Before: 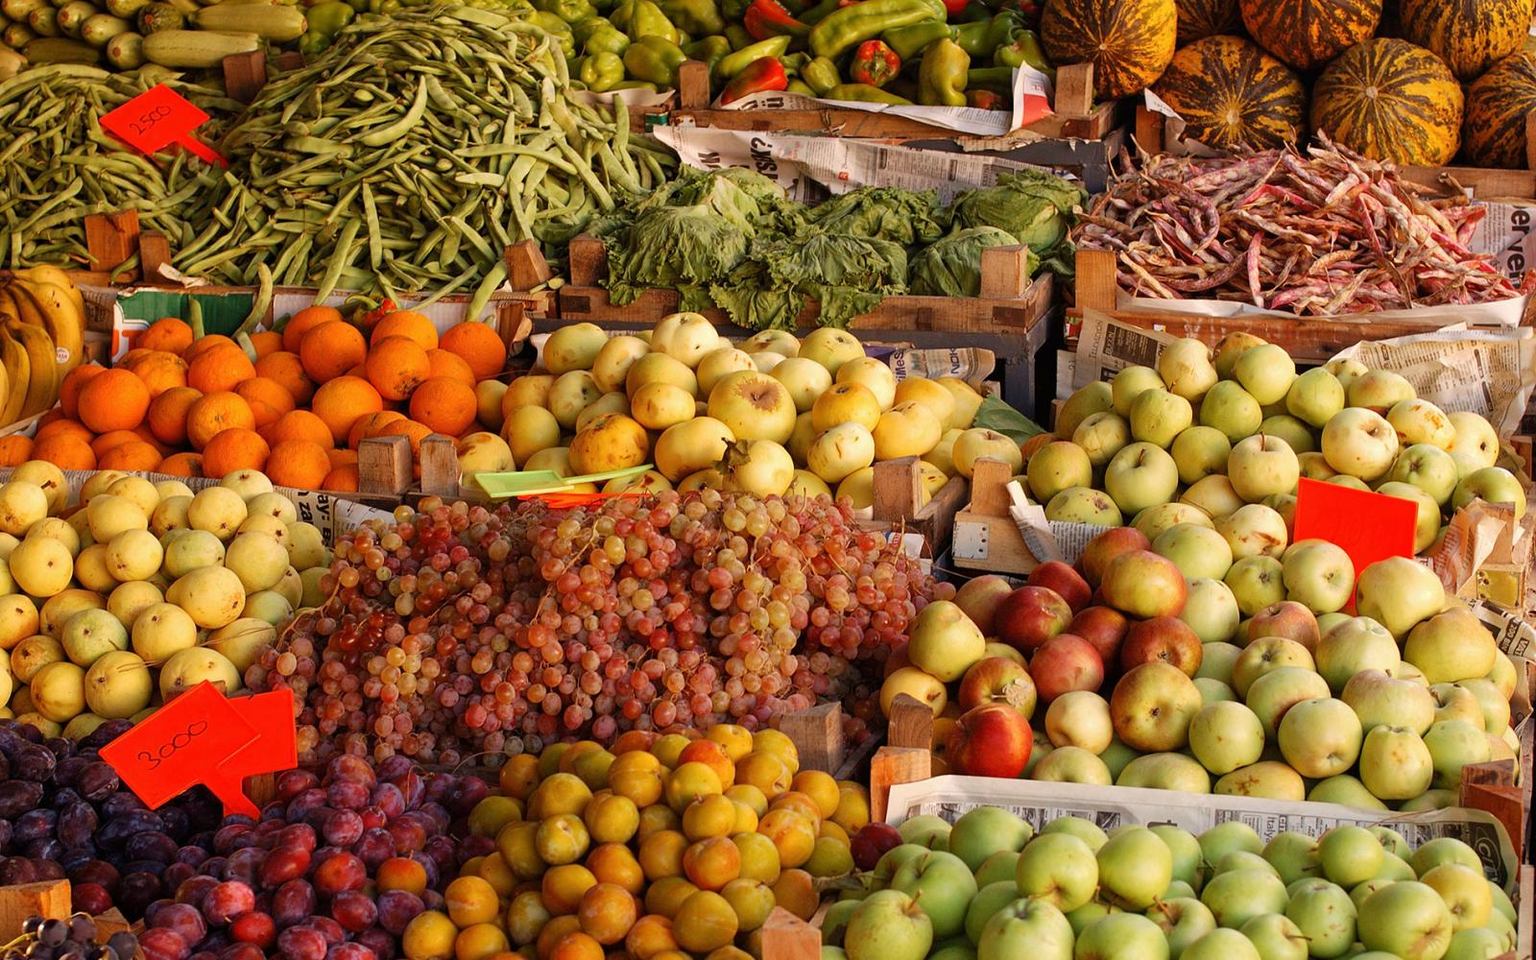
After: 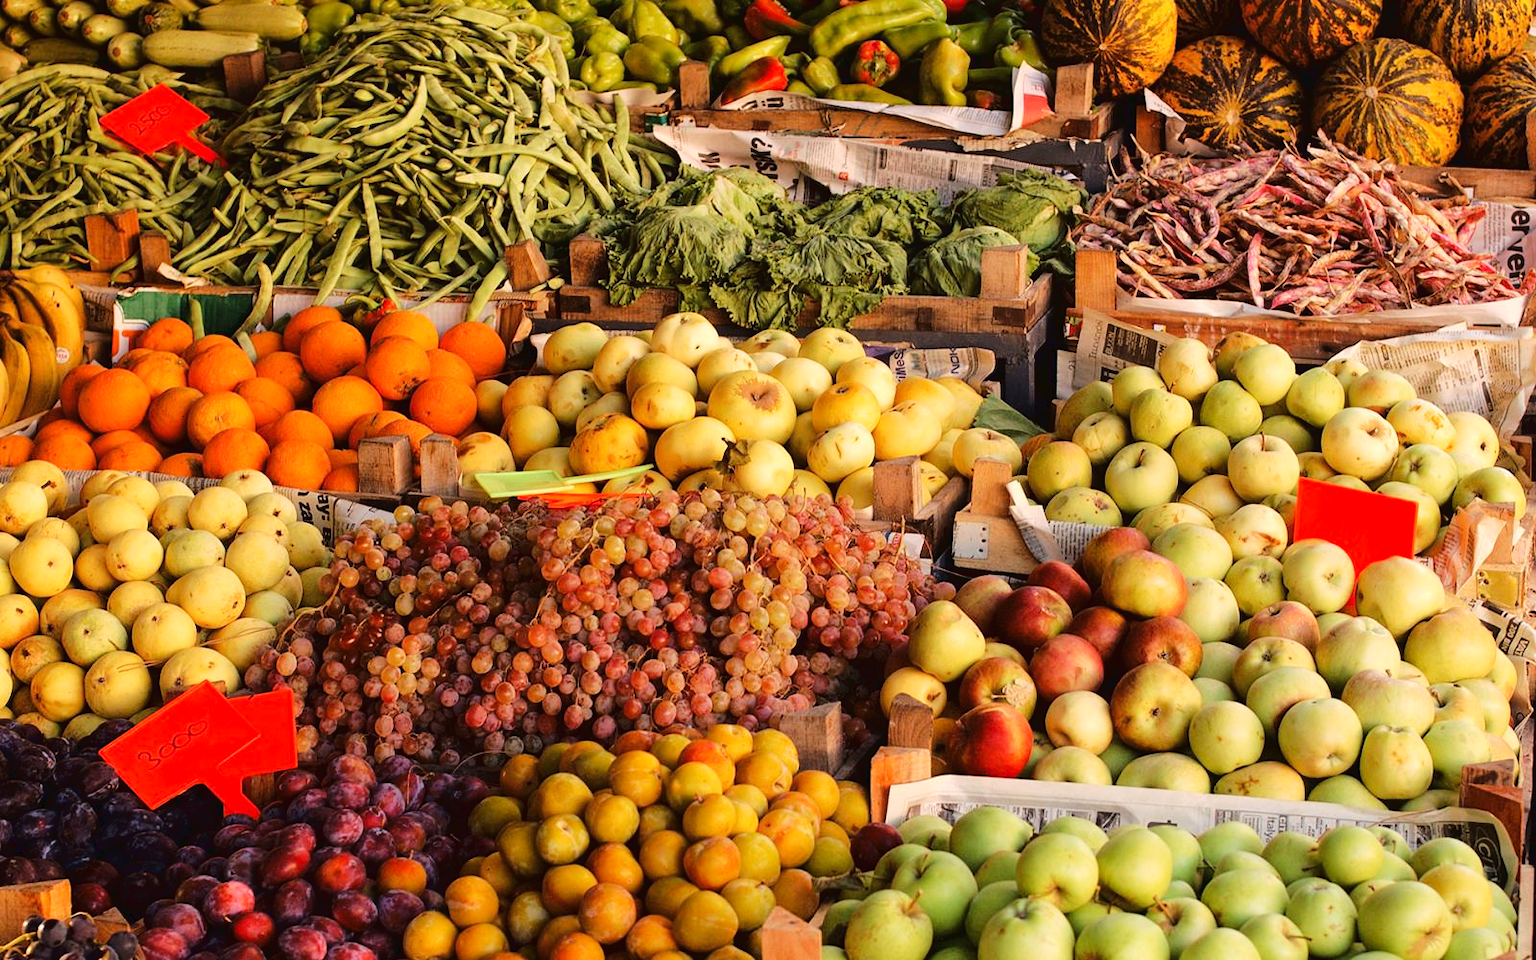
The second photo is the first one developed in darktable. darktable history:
tone curve: curves: ch0 [(0, 0) (0.003, 0.03) (0.011, 0.032) (0.025, 0.035) (0.044, 0.038) (0.069, 0.041) (0.1, 0.058) (0.136, 0.091) (0.177, 0.133) (0.224, 0.181) (0.277, 0.268) (0.335, 0.363) (0.399, 0.461) (0.468, 0.554) (0.543, 0.633) (0.623, 0.709) (0.709, 0.784) (0.801, 0.869) (0.898, 0.938) (1, 1)], color space Lab, linked channels, preserve colors none
